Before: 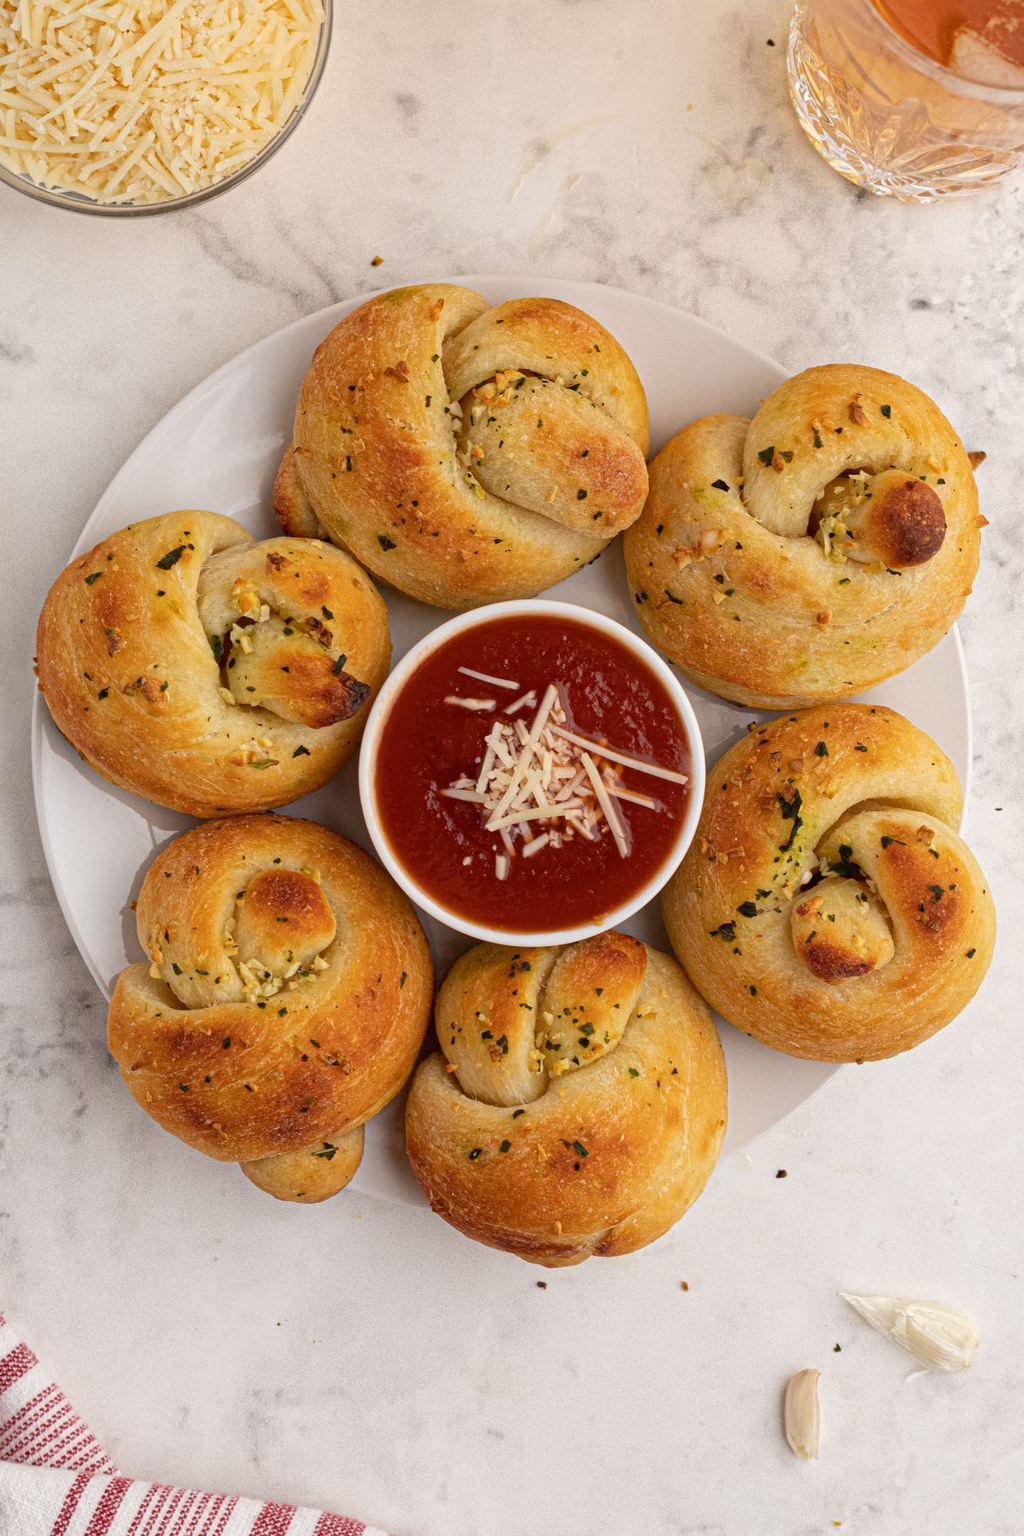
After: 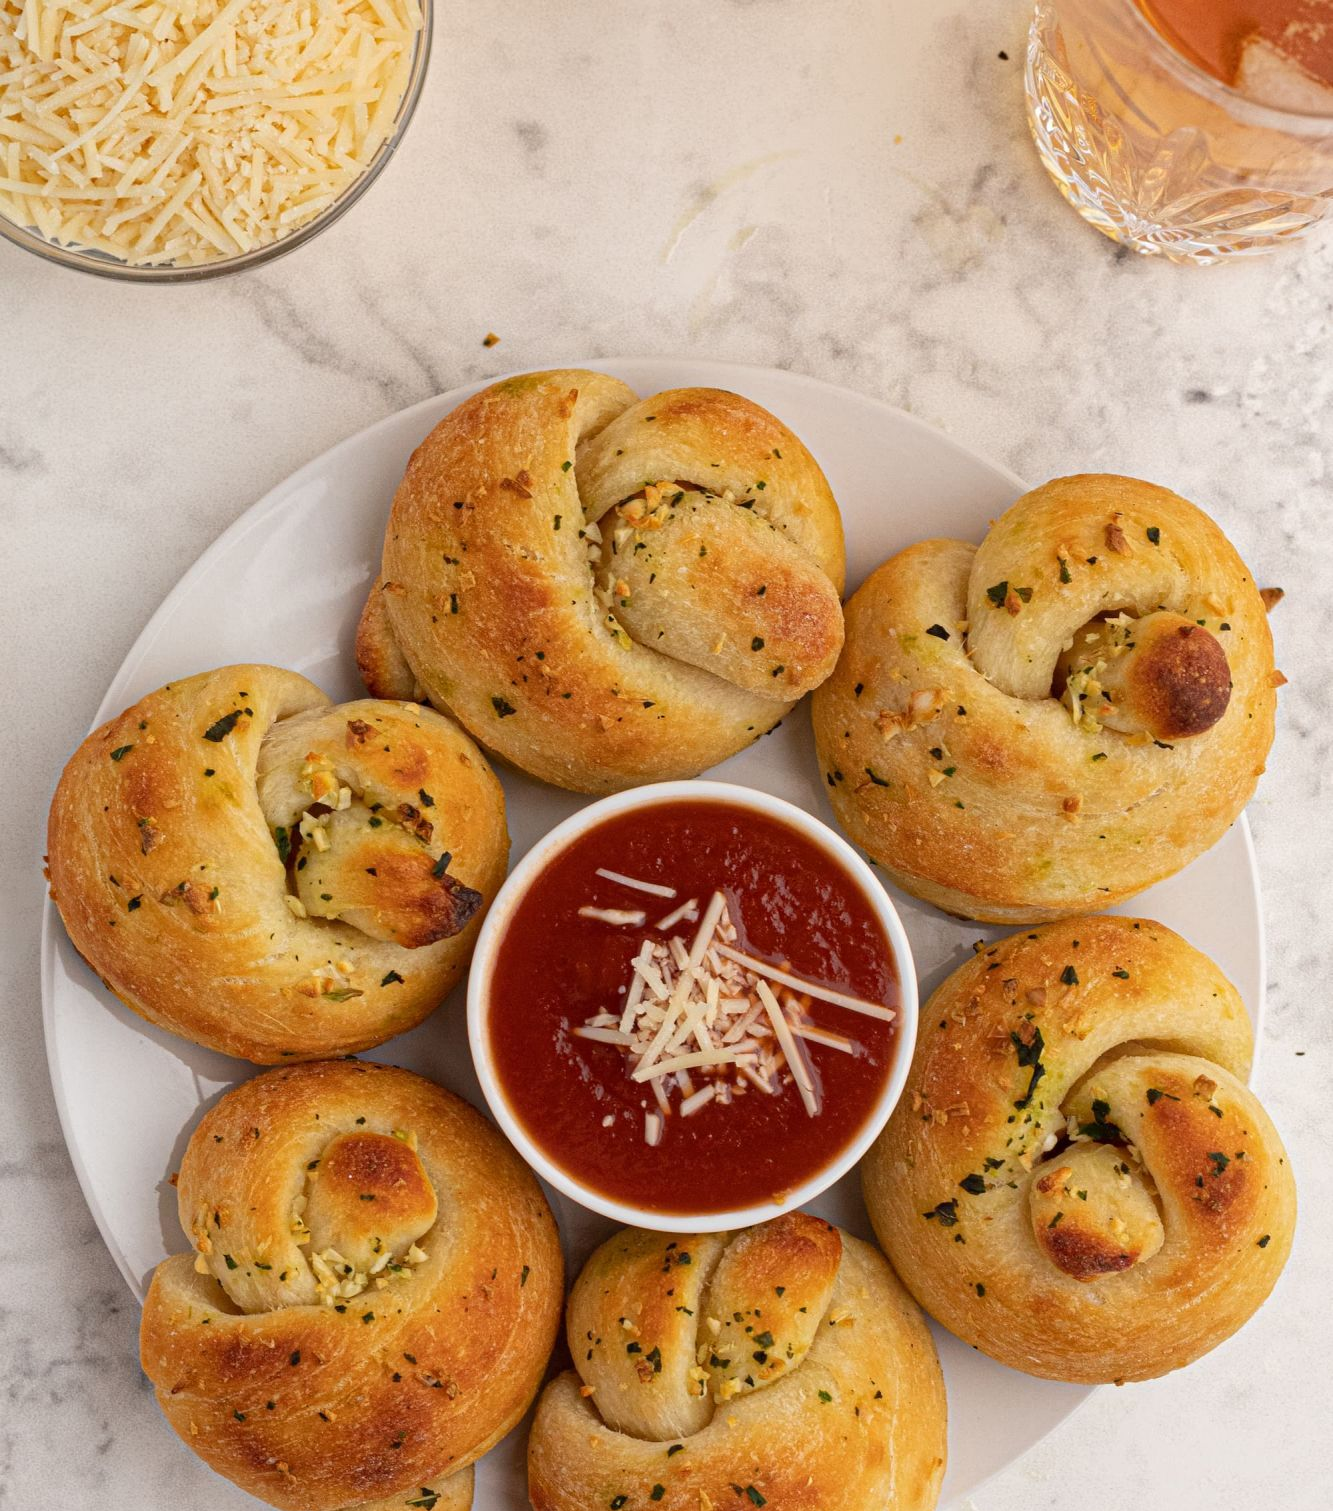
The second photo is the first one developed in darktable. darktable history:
crop: bottom 24.436%
